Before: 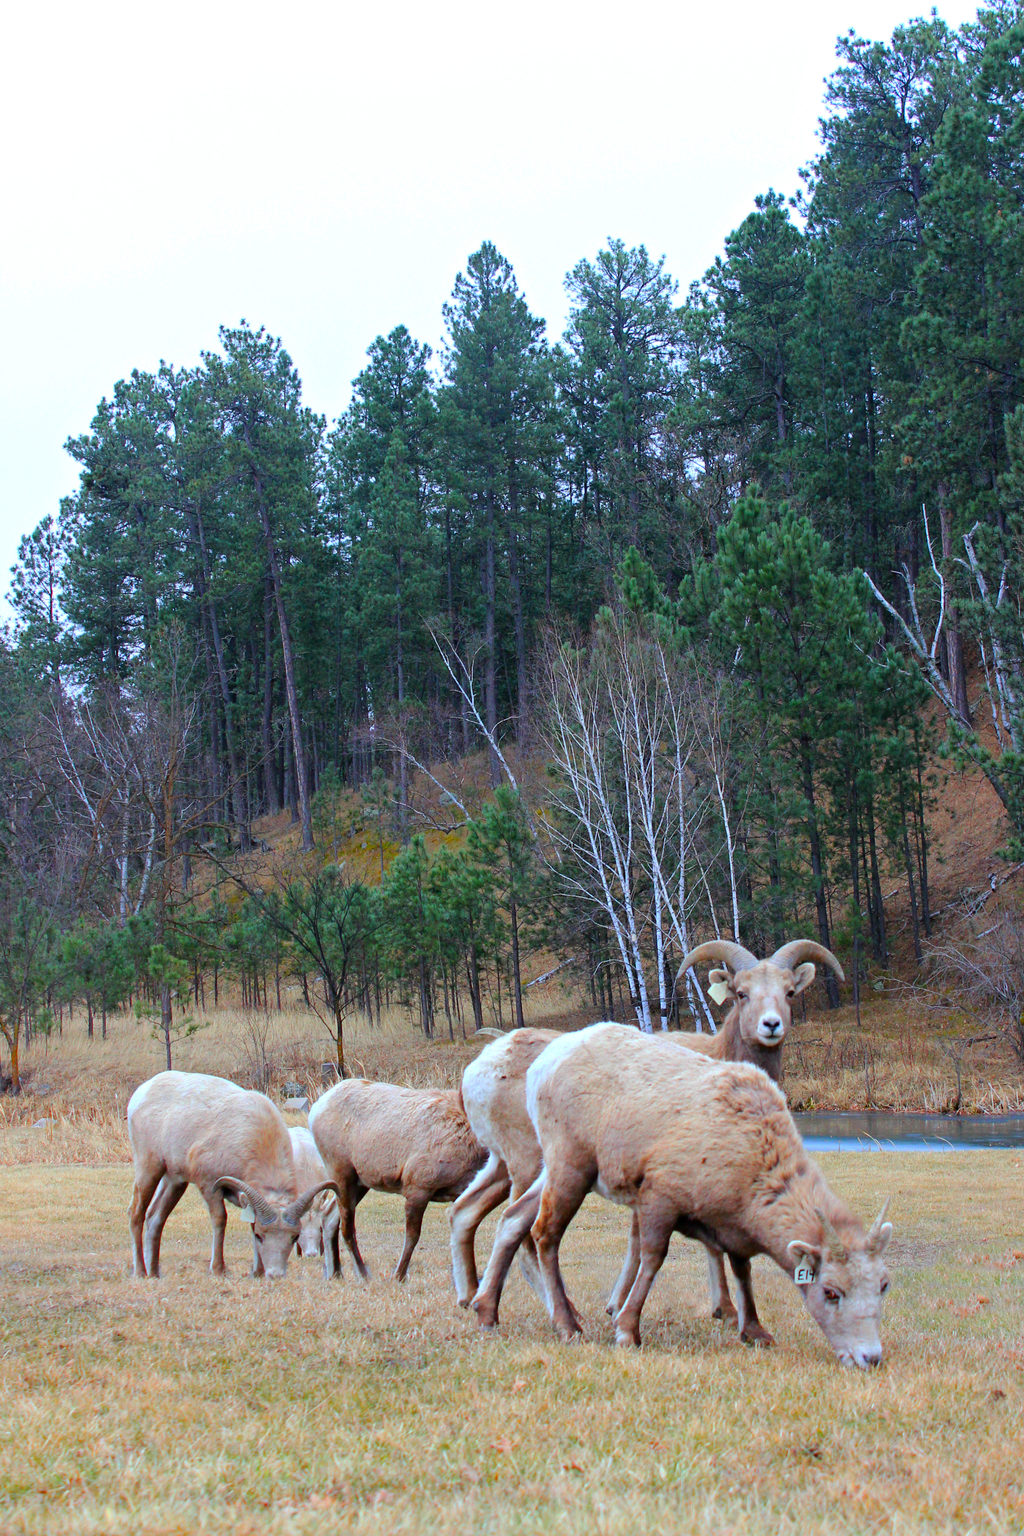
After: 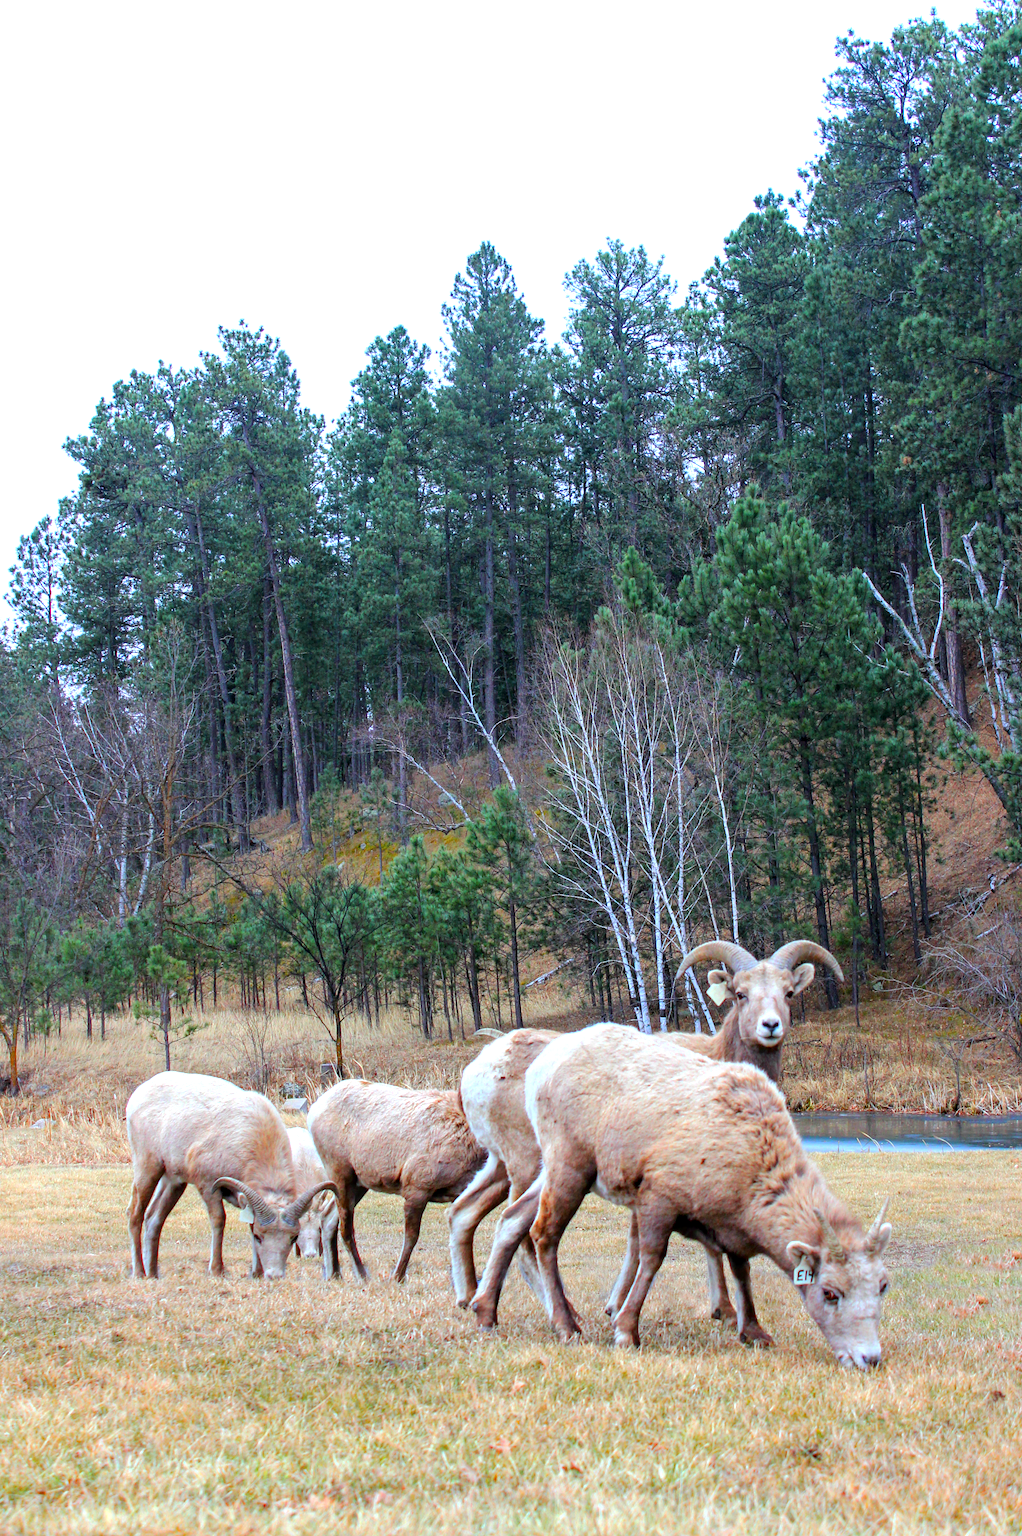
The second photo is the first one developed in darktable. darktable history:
crop: left 0.149%
local contrast: on, module defaults
tone equalizer: -8 EV -0.414 EV, -7 EV -0.409 EV, -6 EV -0.357 EV, -5 EV -0.204 EV, -3 EV 0.235 EV, -2 EV 0.329 EV, -1 EV 0.392 EV, +0 EV 0.408 EV
